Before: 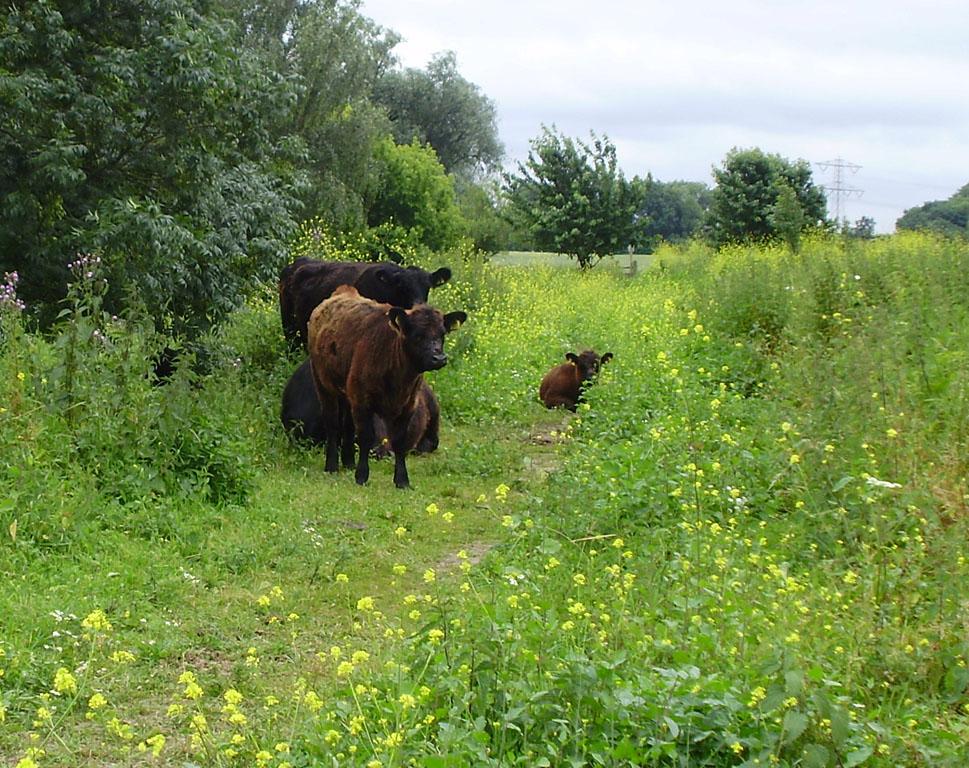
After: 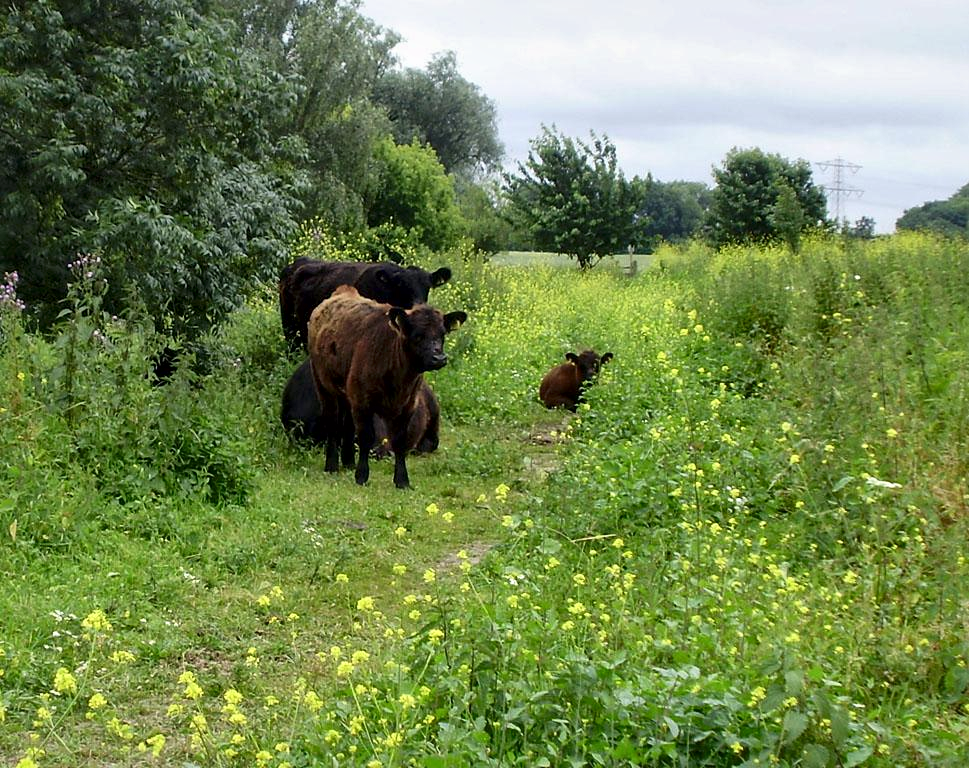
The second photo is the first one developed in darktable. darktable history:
local contrast: mode bilateral grid, contrast 25, coarseness 61, detail 151%, midtone range 0.2
exposure: exposure -0.144 EV, compensate exposure bias true, compensate highlight preservation false
